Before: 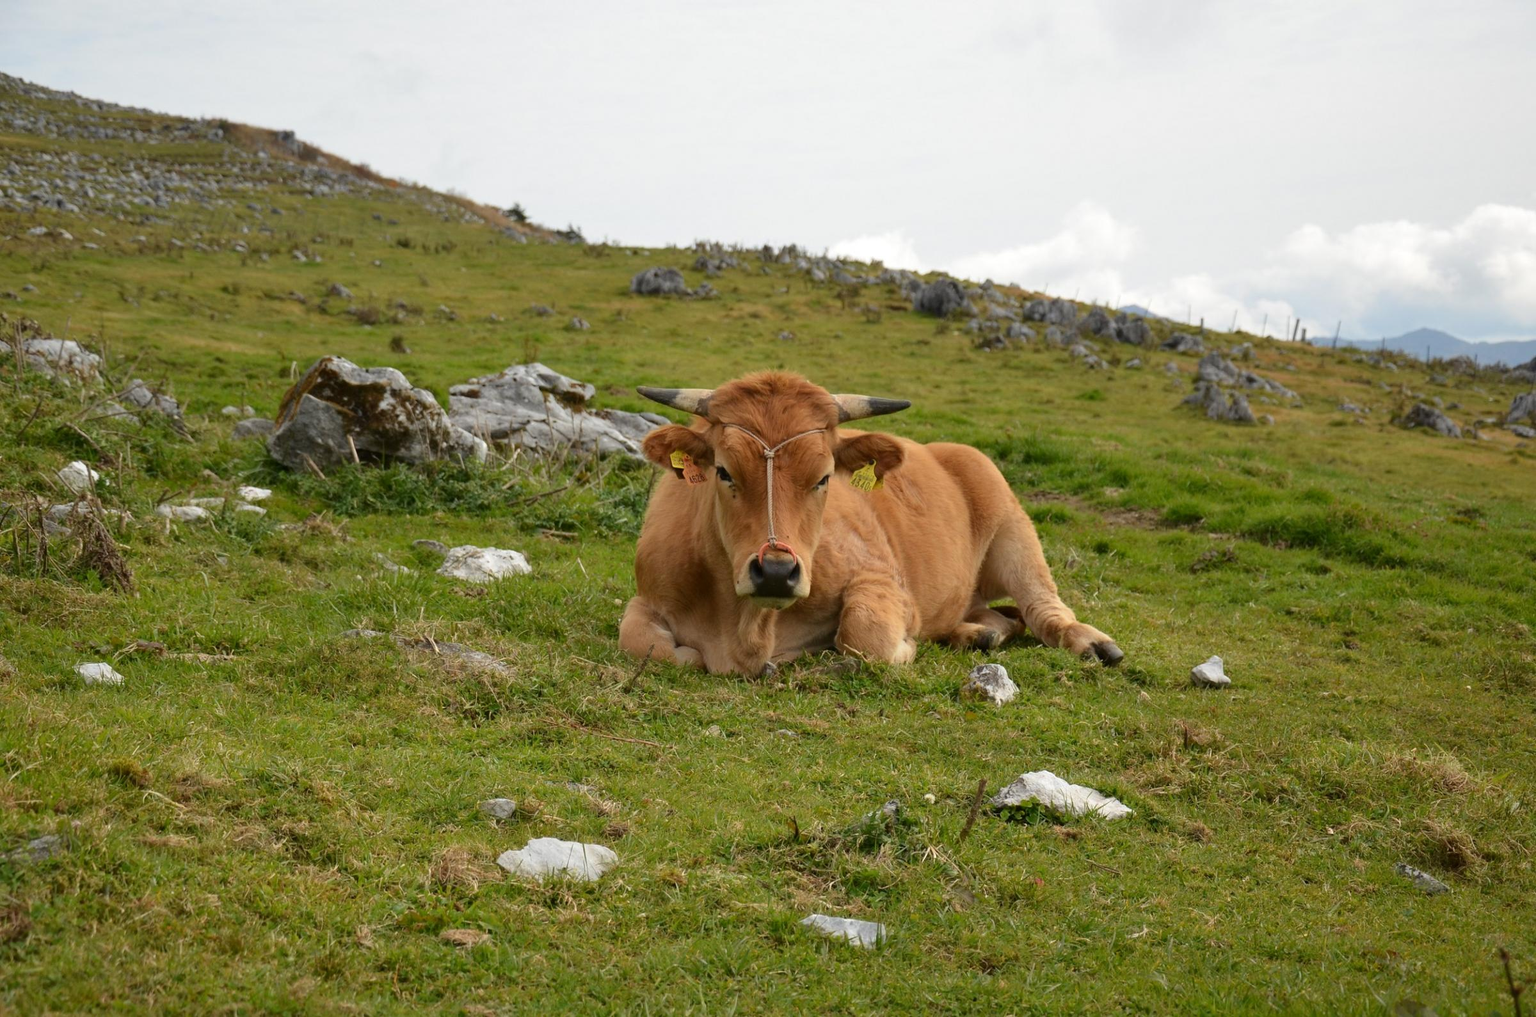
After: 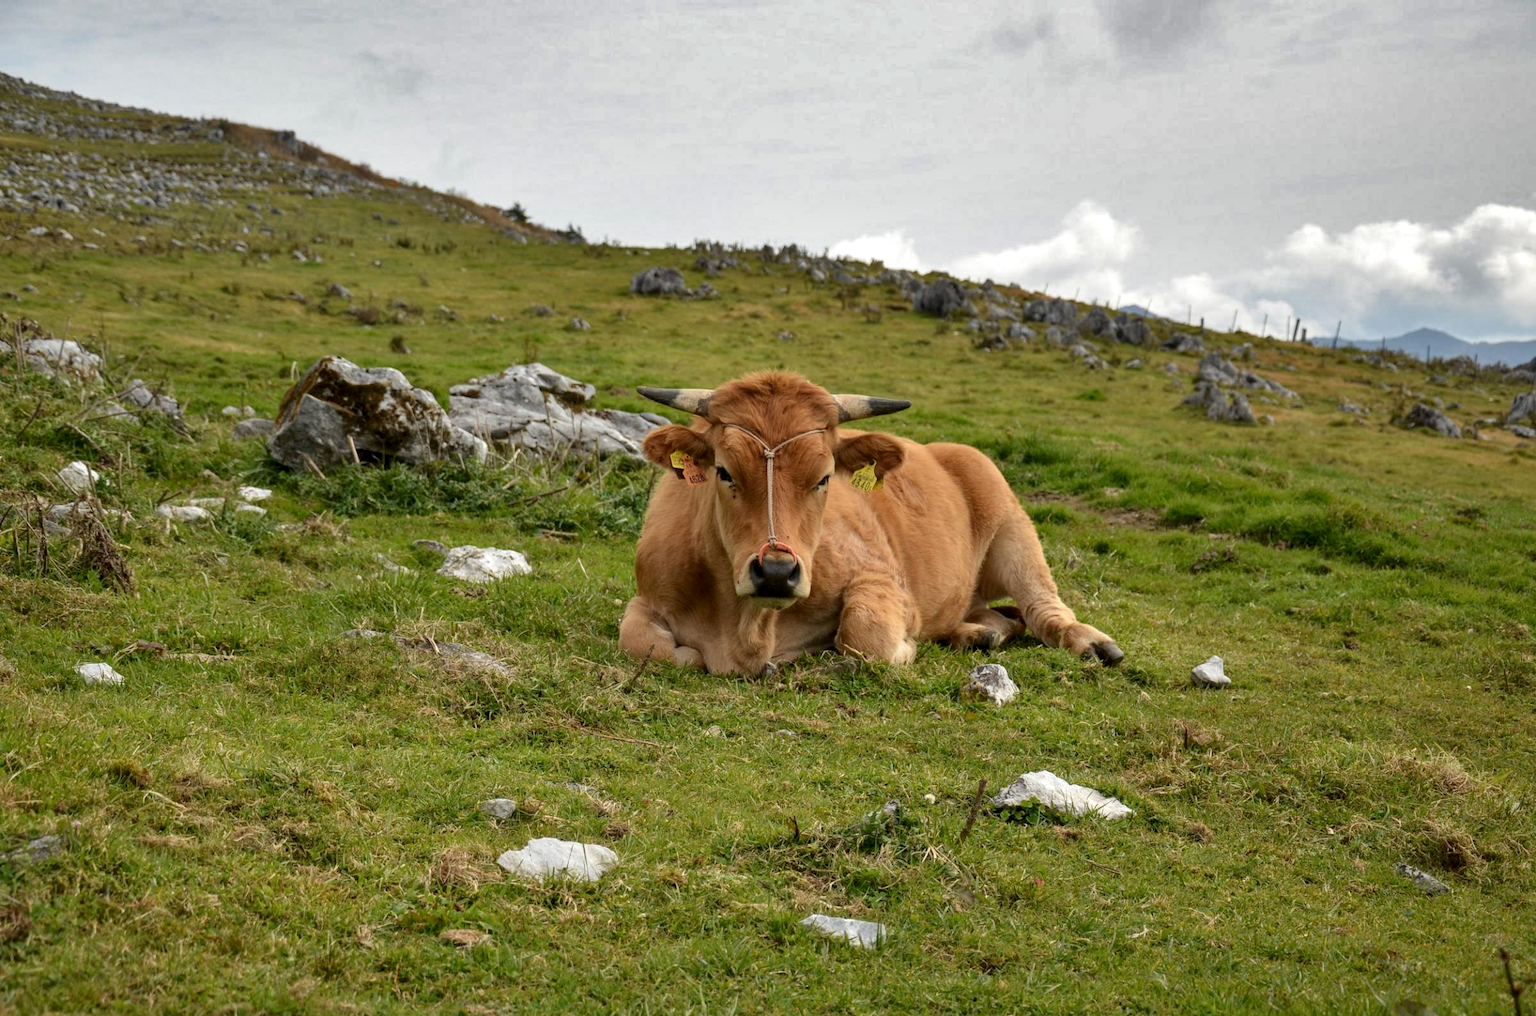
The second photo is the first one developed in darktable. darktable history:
shadows and highlights: radius 108.59, shadows 45.88, highlights -67.57, low approximation 0.01, soften with gaussian
local contrast: detail 130%
tone equalizer: edges refinement/feathering 500, mask exposure compensation -1.57 EV, preserve details no
